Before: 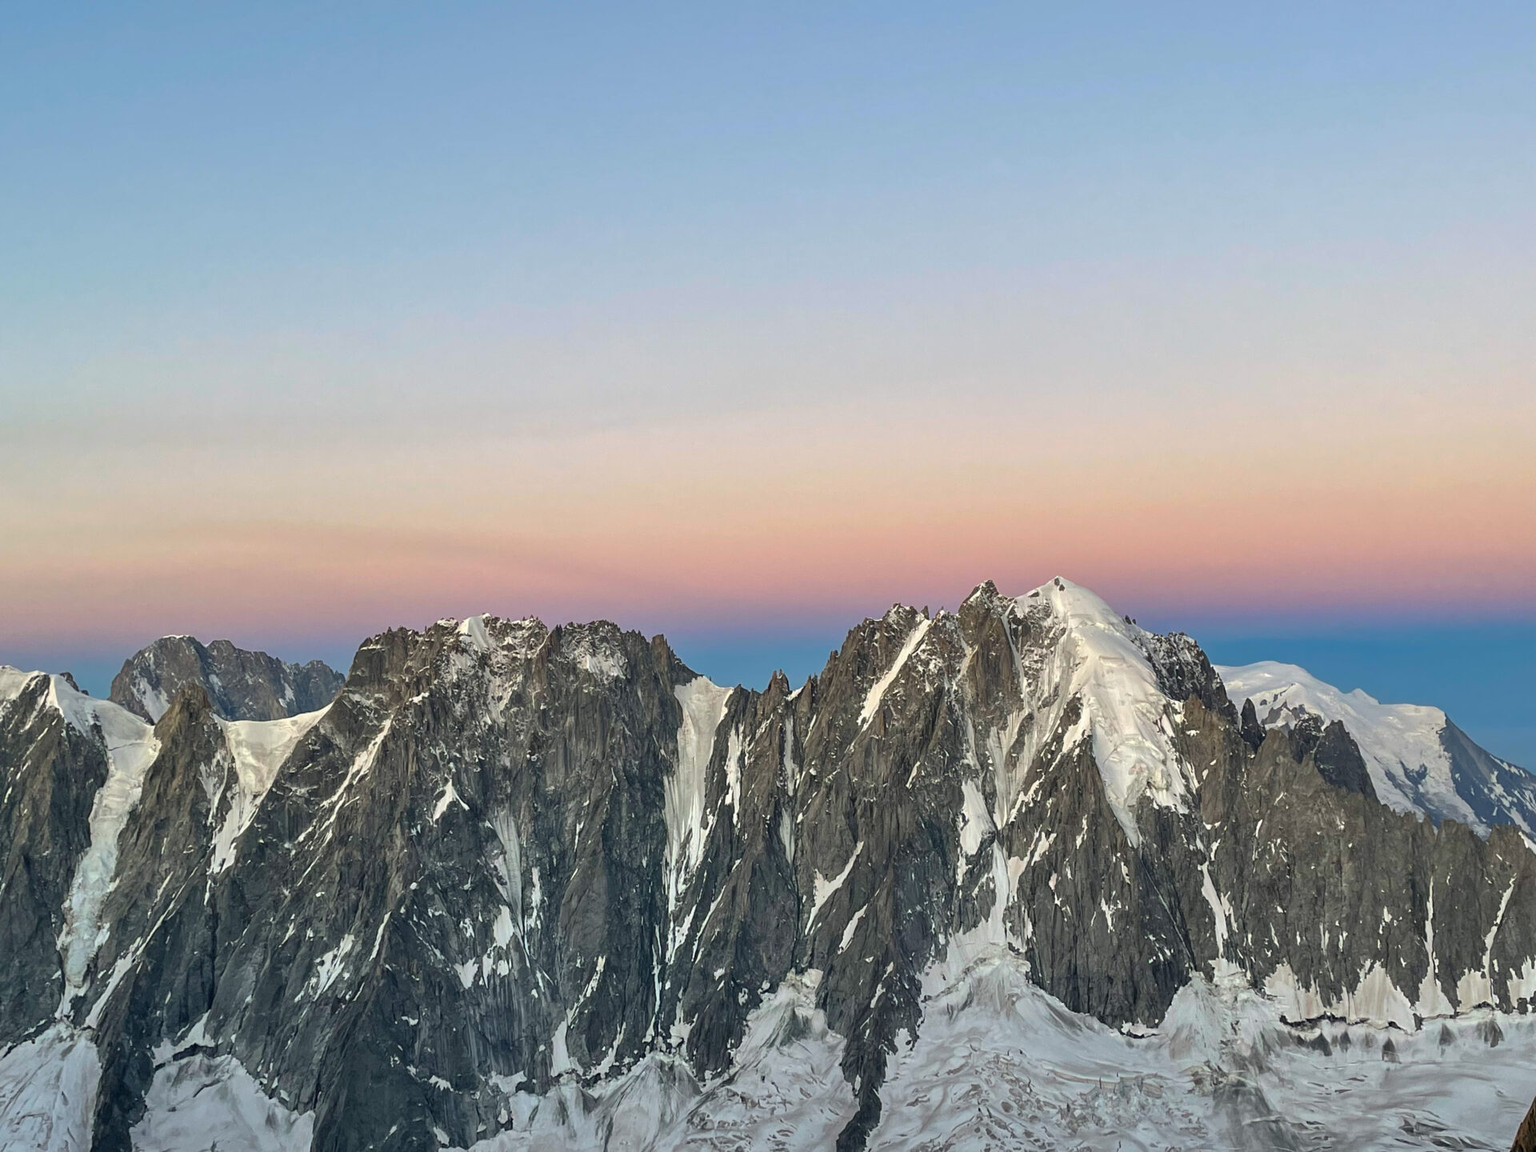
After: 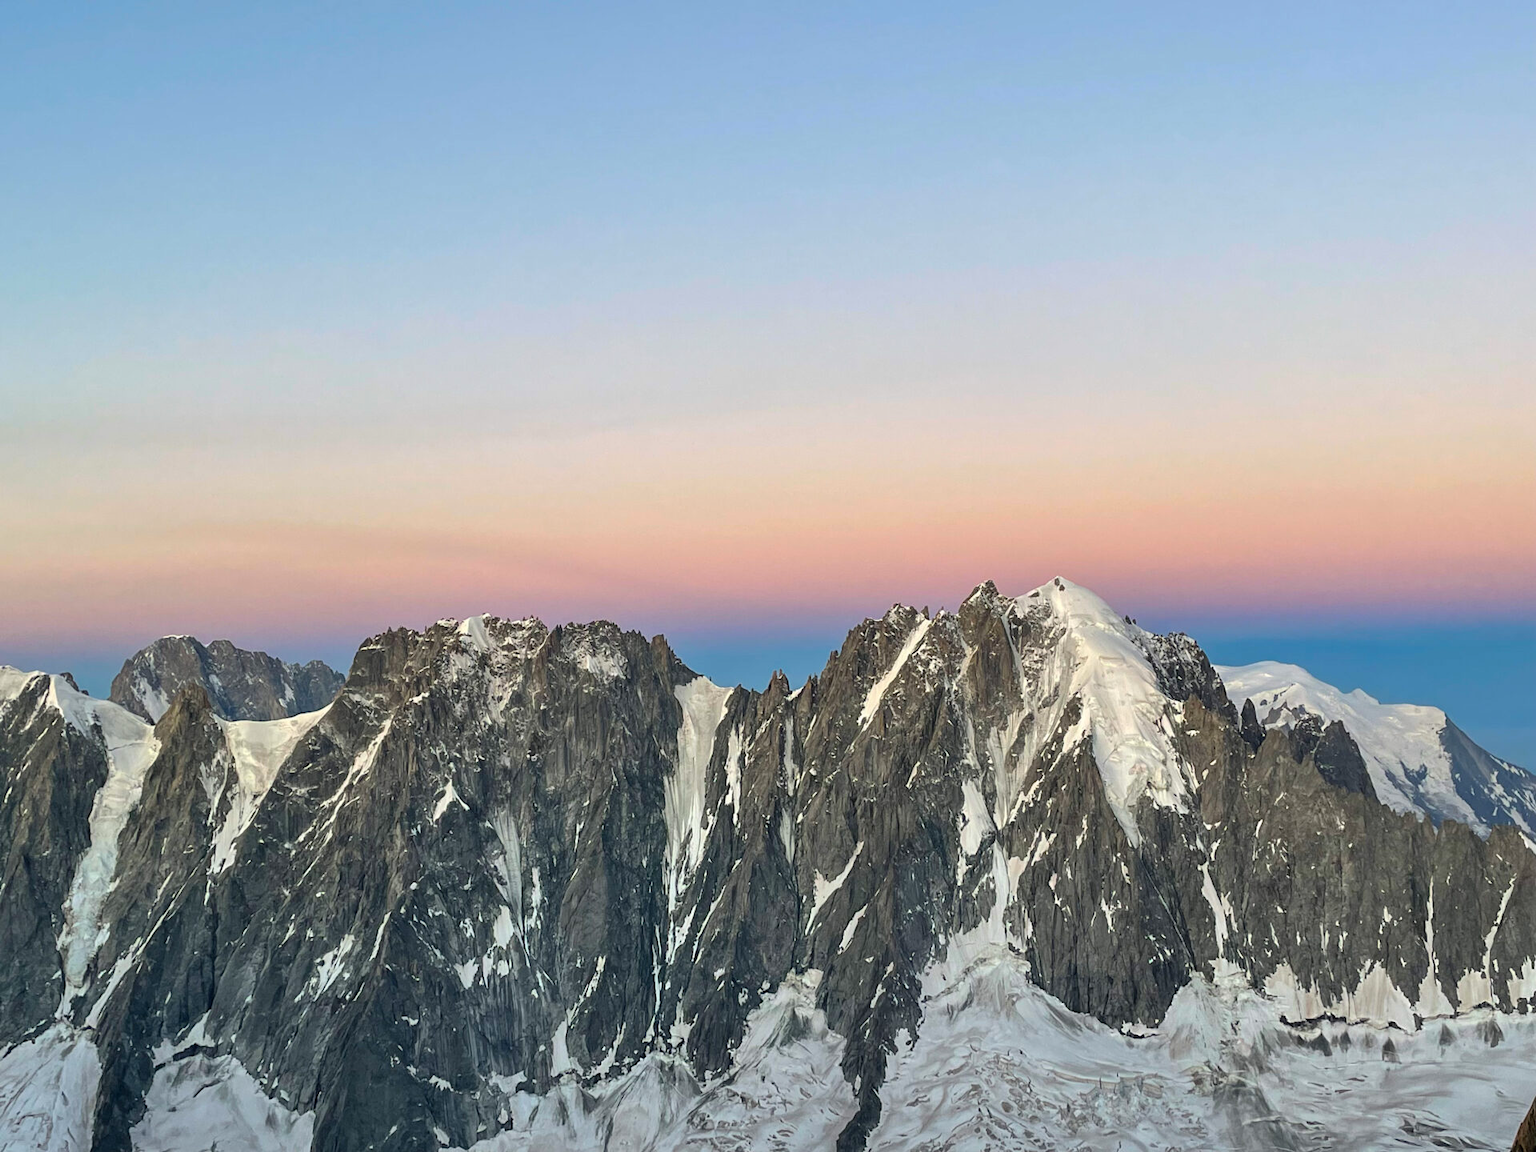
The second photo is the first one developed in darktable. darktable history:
contrast brightness saturation: contrast 0.1, brightness 0.03, saturation 0.09
